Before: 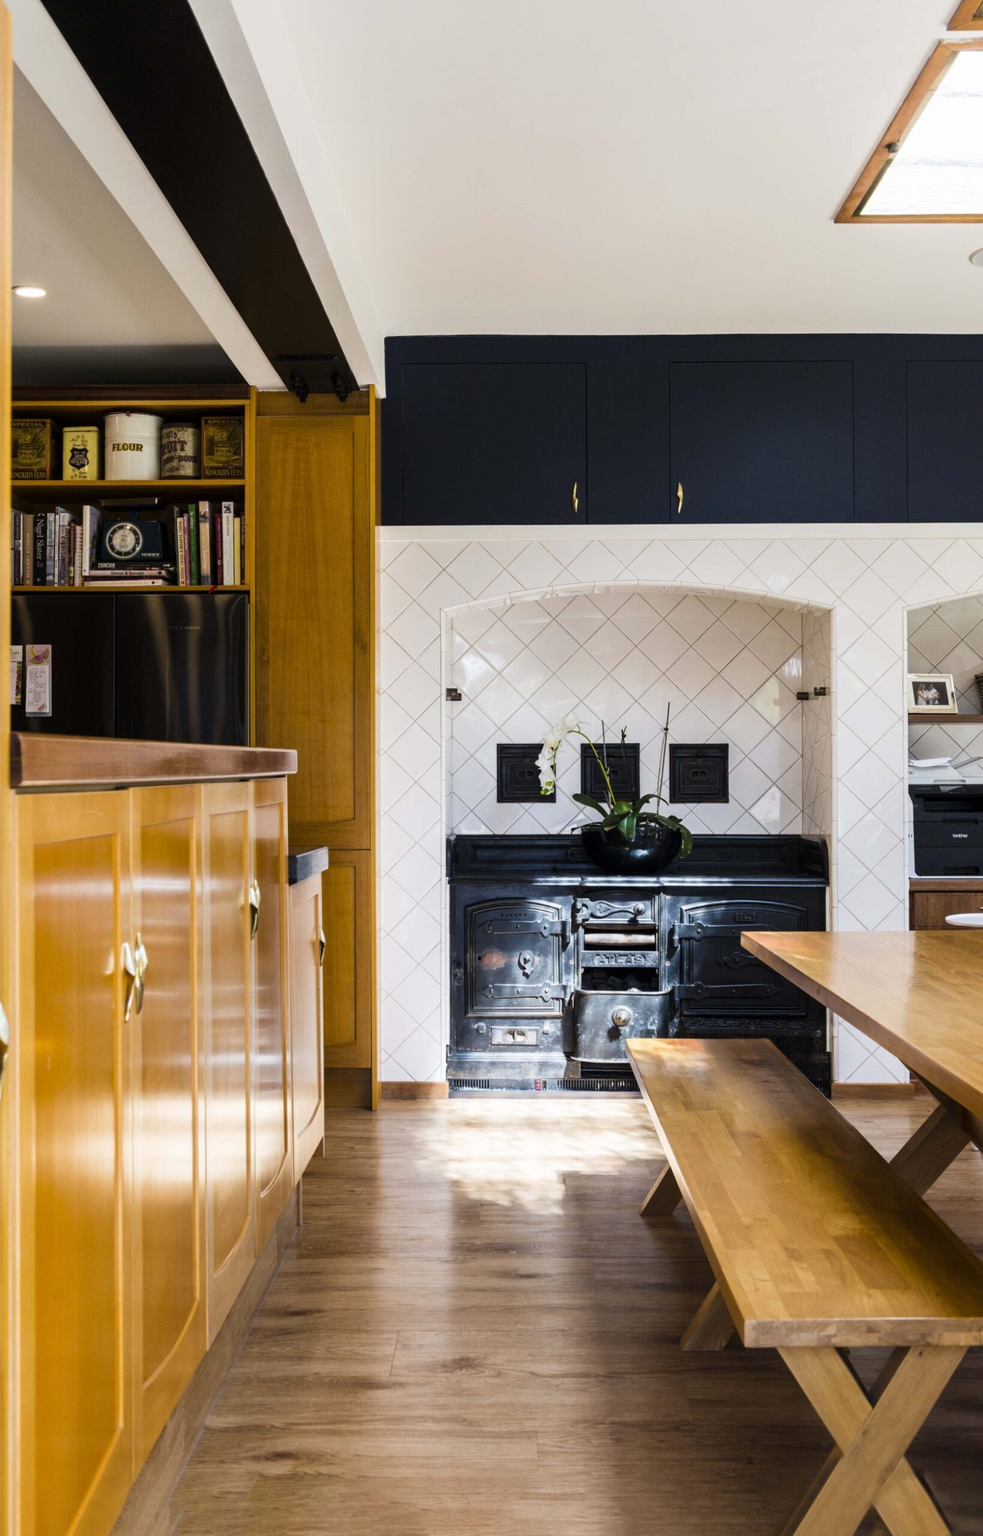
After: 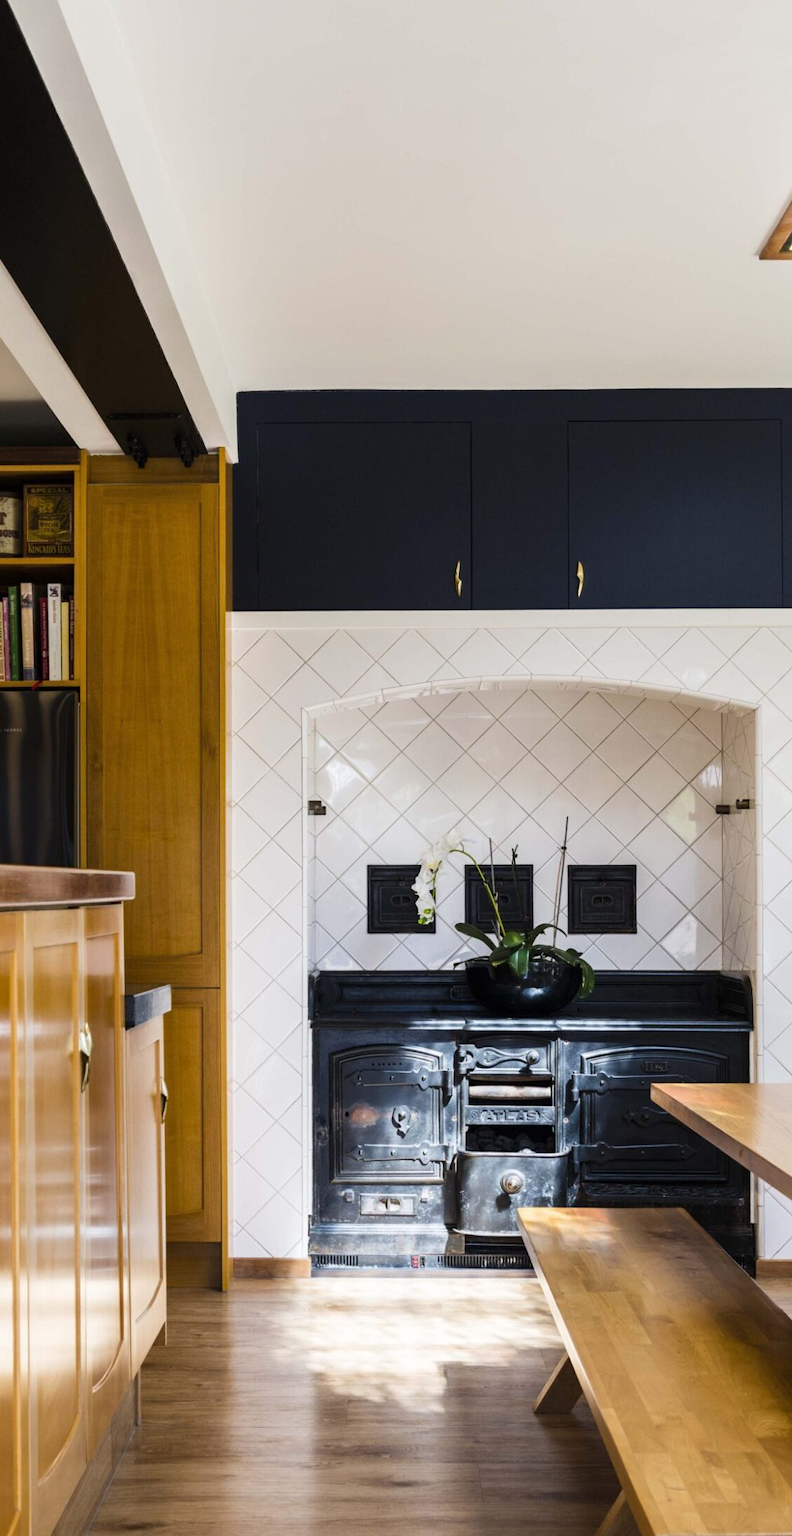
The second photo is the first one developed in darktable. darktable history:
crop: left 18.479%, right 12.2%, bottom 13.971%
exposure: black level correction 0, compensate exposure bias true, compensate highlight preservation false
